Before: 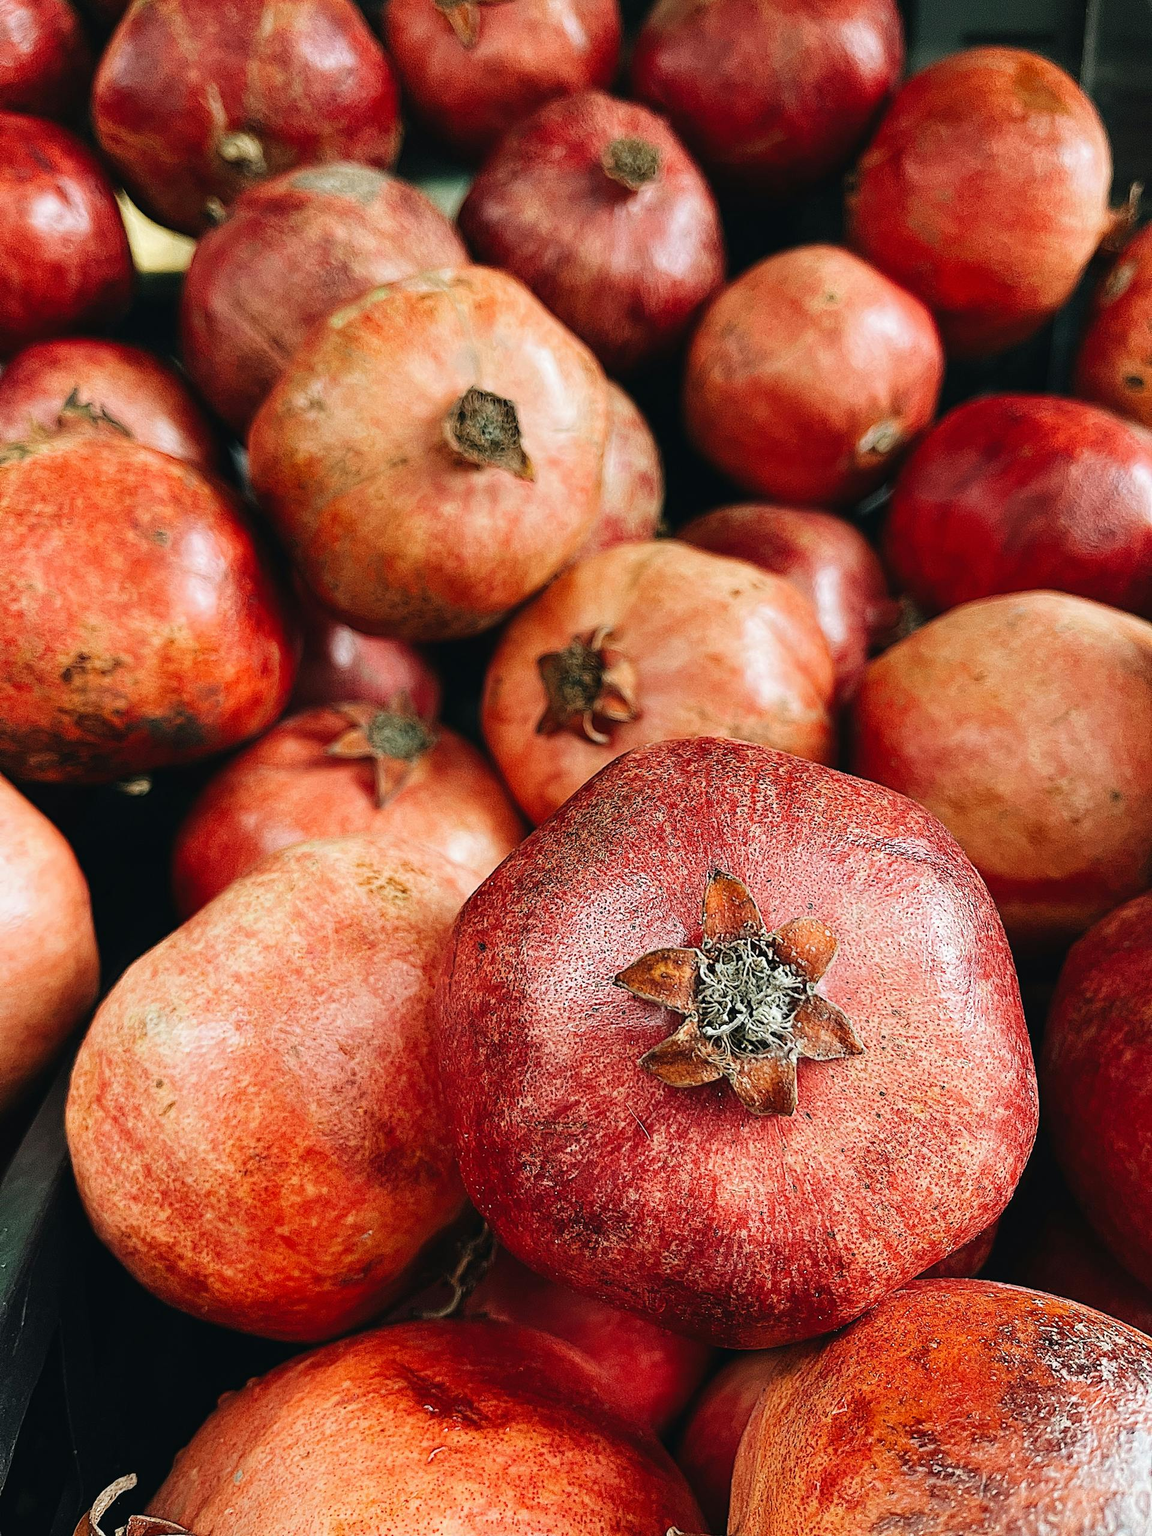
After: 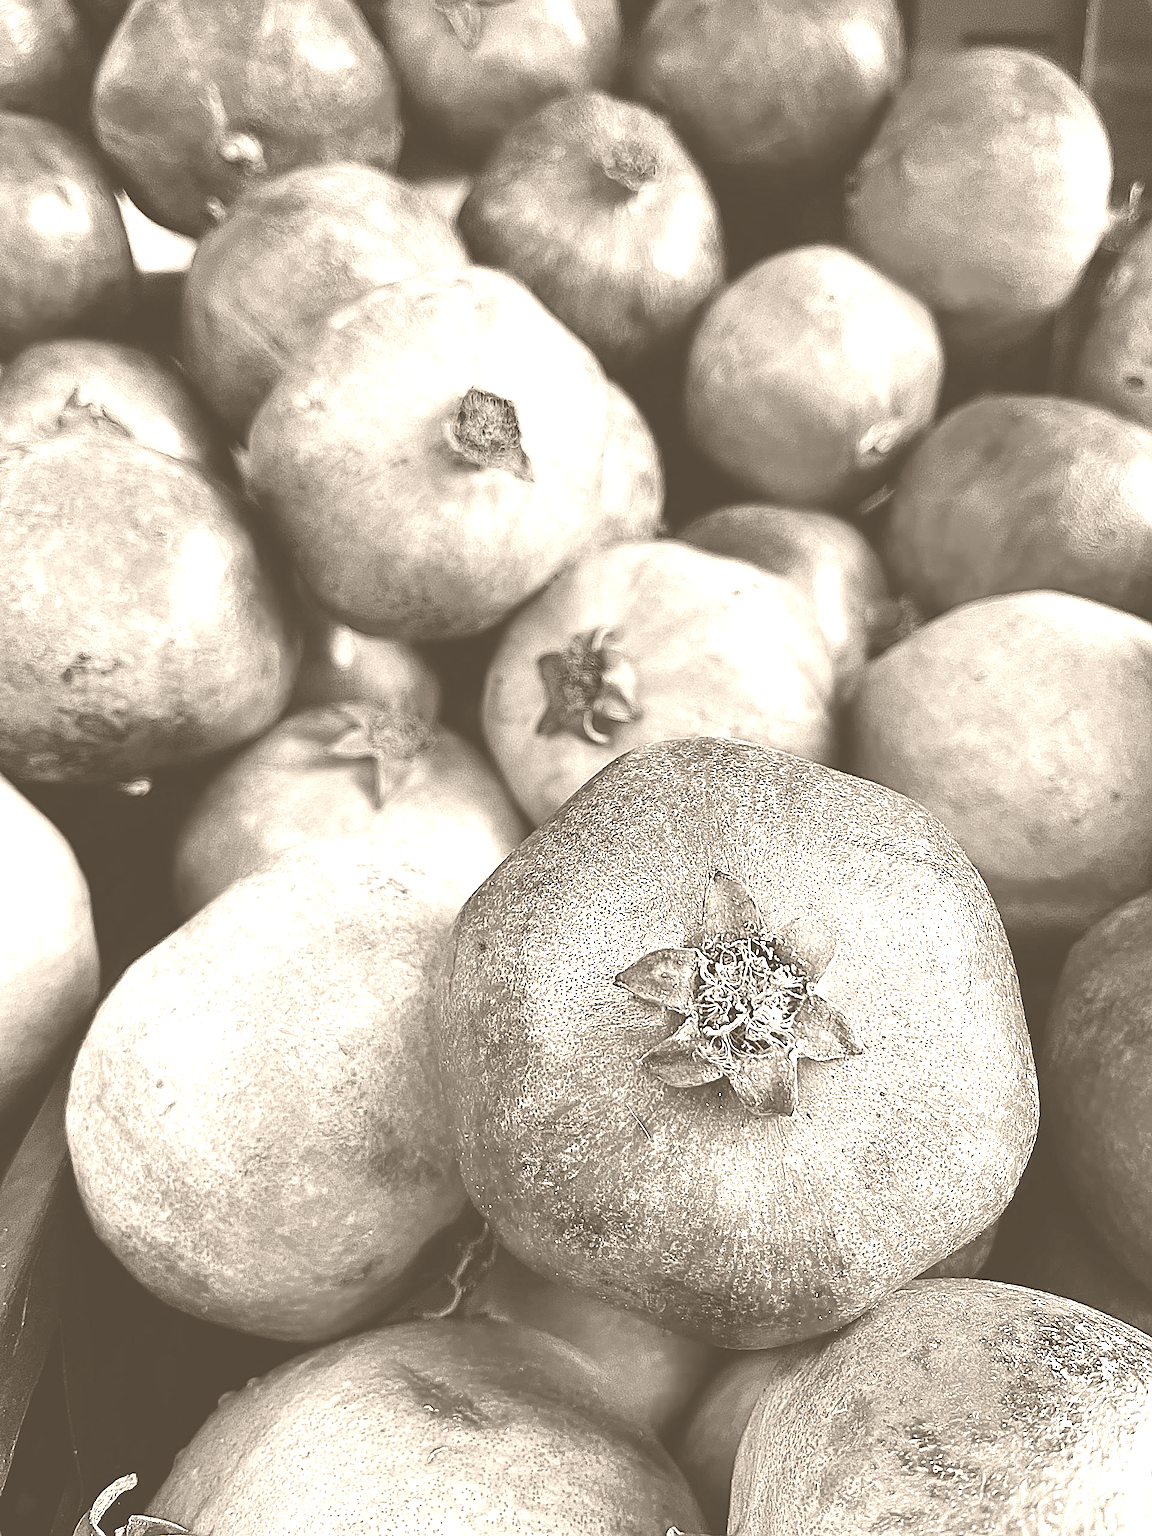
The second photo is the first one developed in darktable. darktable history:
colorize: hue 34.49°, saturation 35.33%, source mix 100%, version 1
sharpen: on, module defaults
